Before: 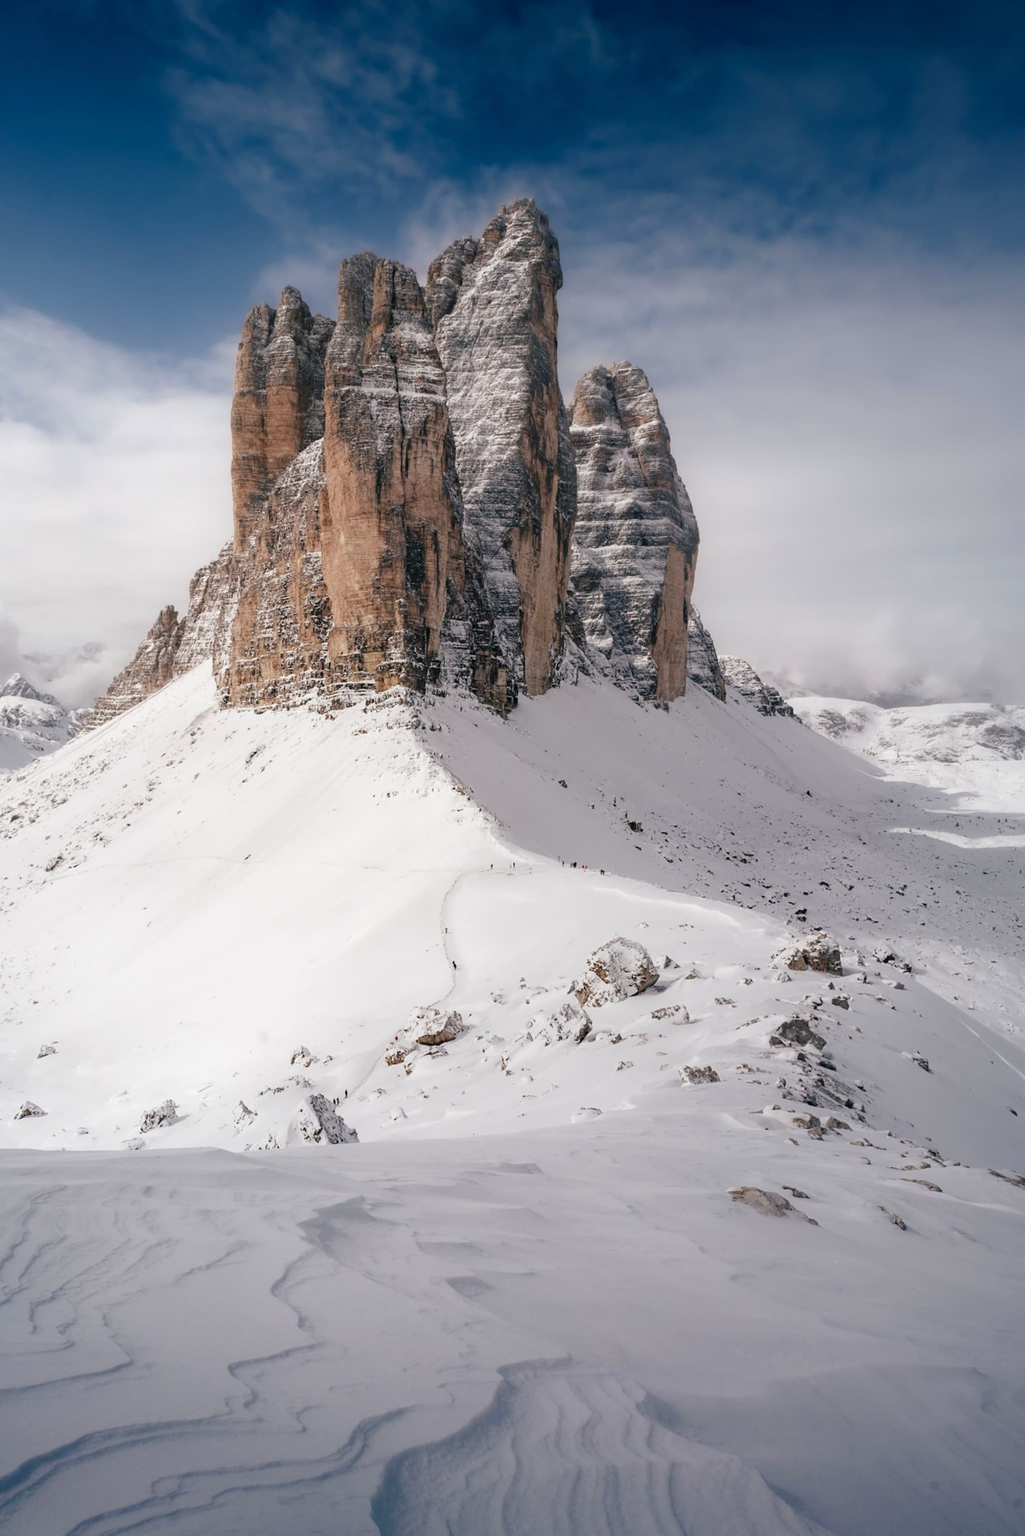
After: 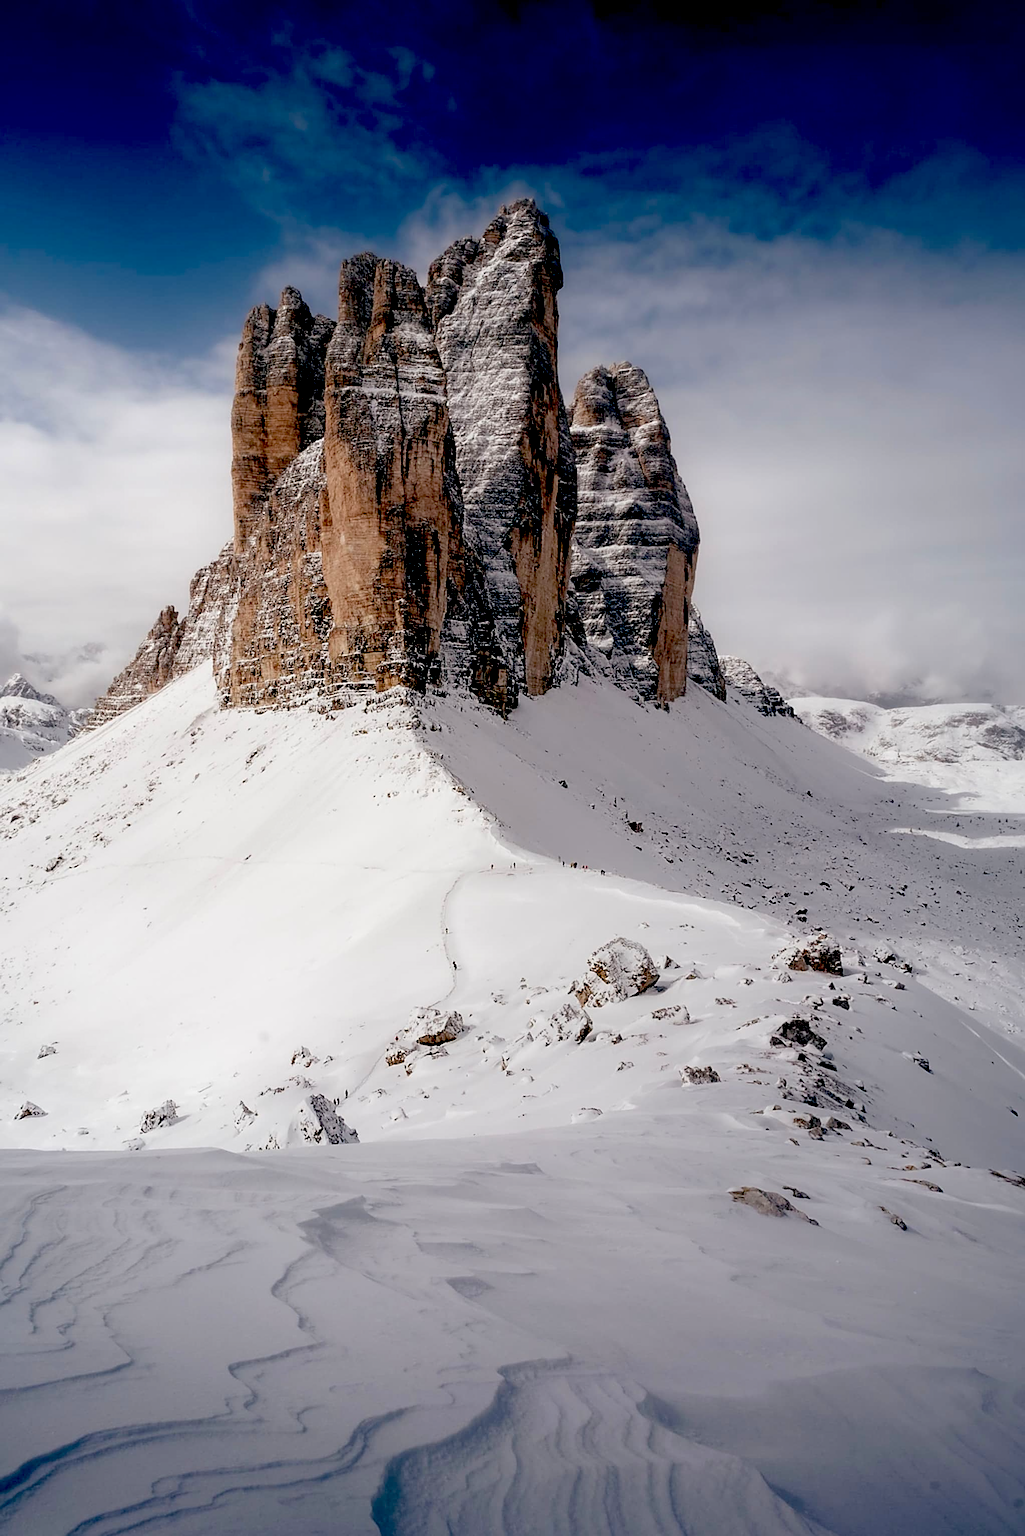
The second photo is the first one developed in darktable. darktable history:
exposure: black level correction 0.056, exposure -0.039 EV, compensate highlight preservation false
sharpen: on, module defaults
